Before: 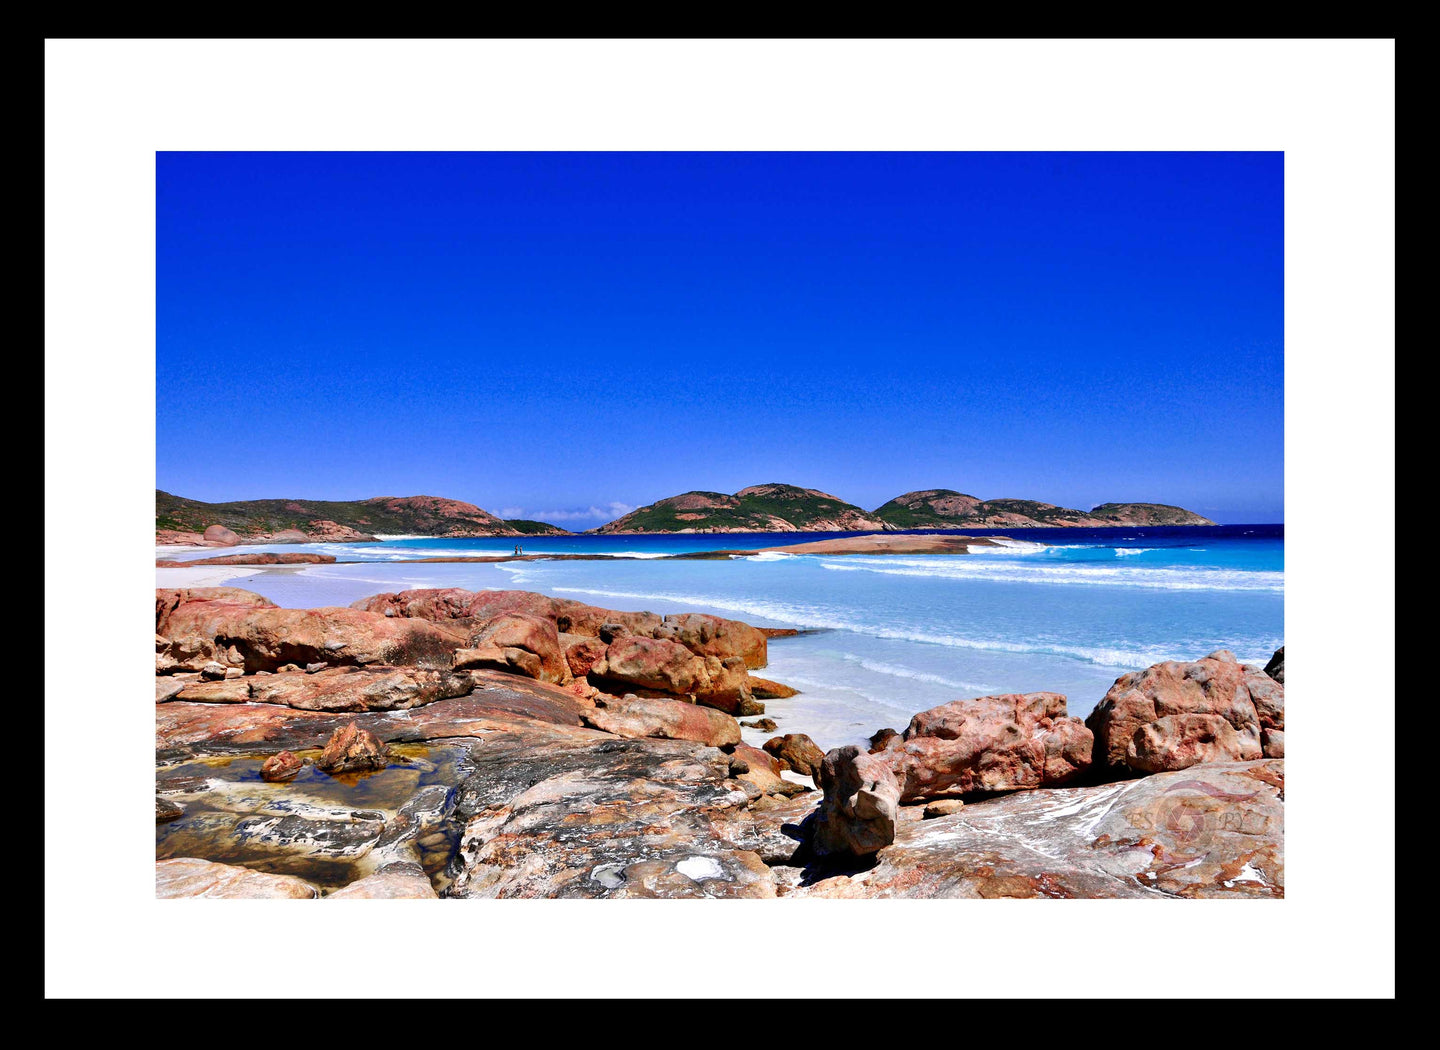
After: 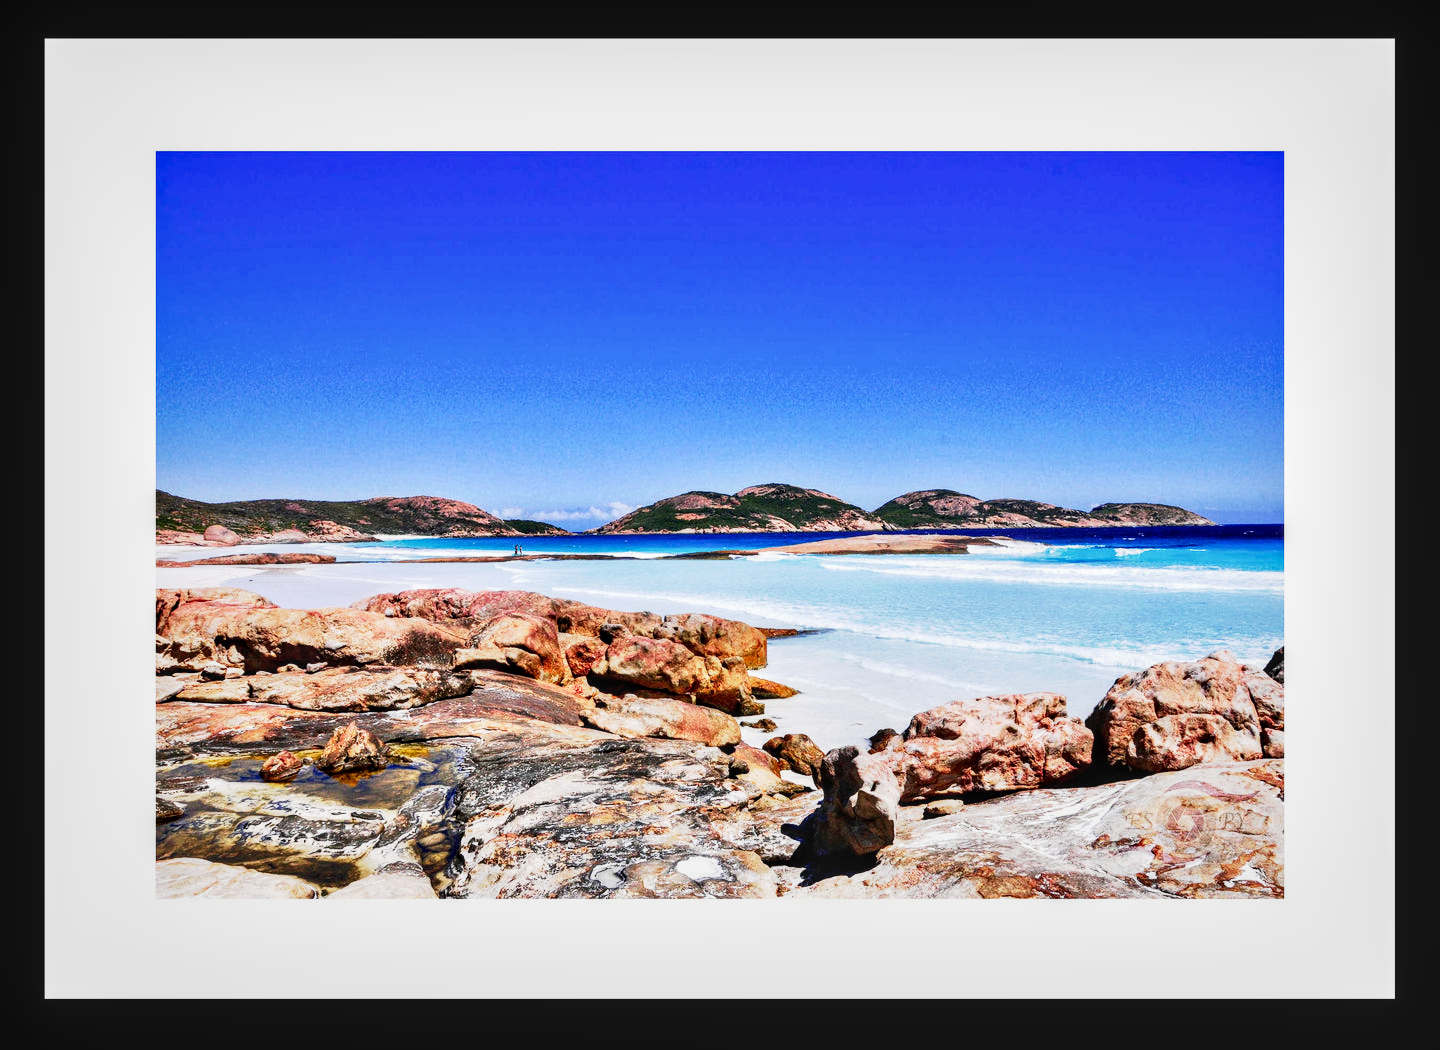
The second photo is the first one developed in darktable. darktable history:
base curve: curves: ch0 [(0, 0) (0.088, 0.125) (0.176, 0.251) (0.354, 0.501) (0.613, 0.749) (1, 0.877)], preserve colors none
local contrast: on, module defaults
tone equalizer: -8 EV -0.75 EV, -7 EV -0.7 EV, -6 EV -0.6 EV, -5 EV -0.4 EV, -3 EV 0.4 EV, -2 EV 0.6 EV, -1 EV 0.7 EV, +0 EV 0.75 EV, edges refinement/feathering 500, mask exposure compensation -1.57 EV, preserve details no
